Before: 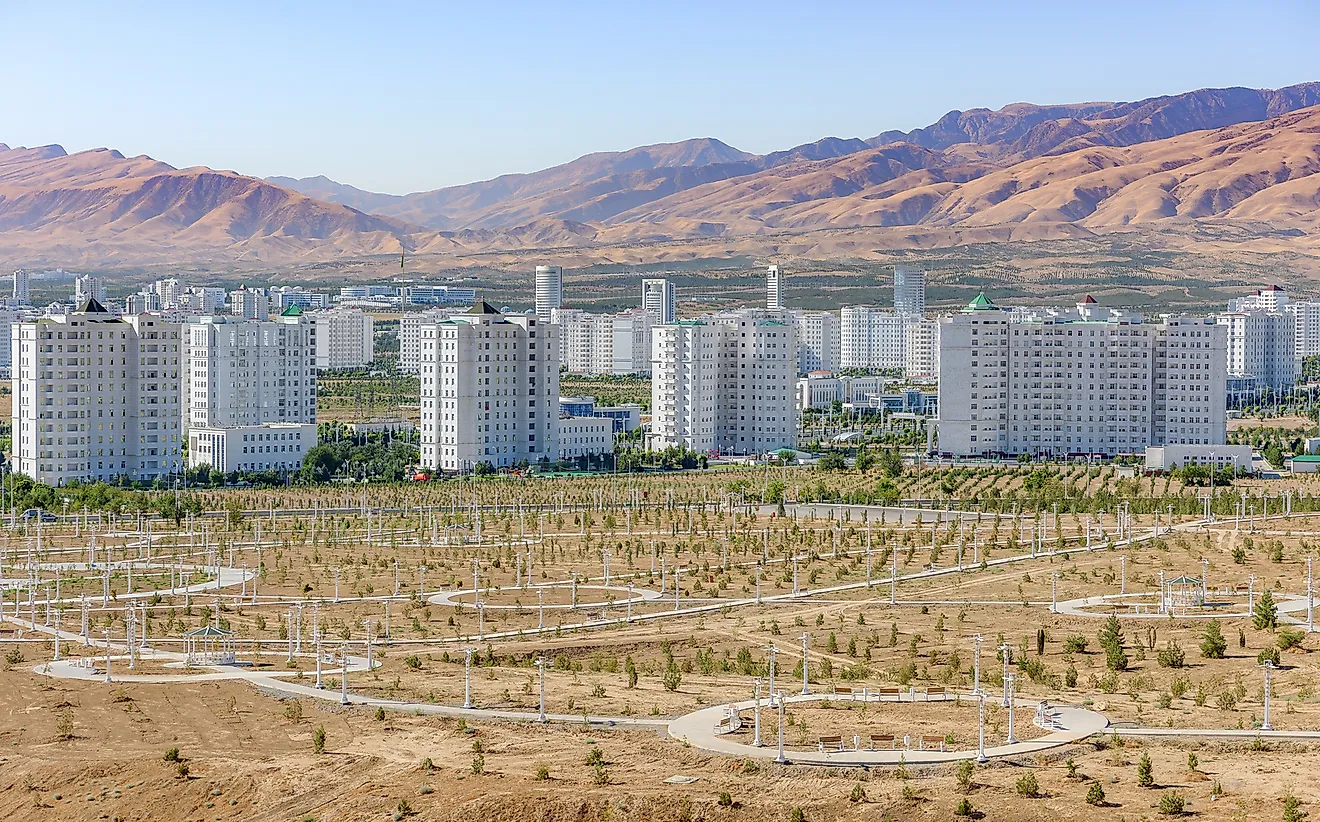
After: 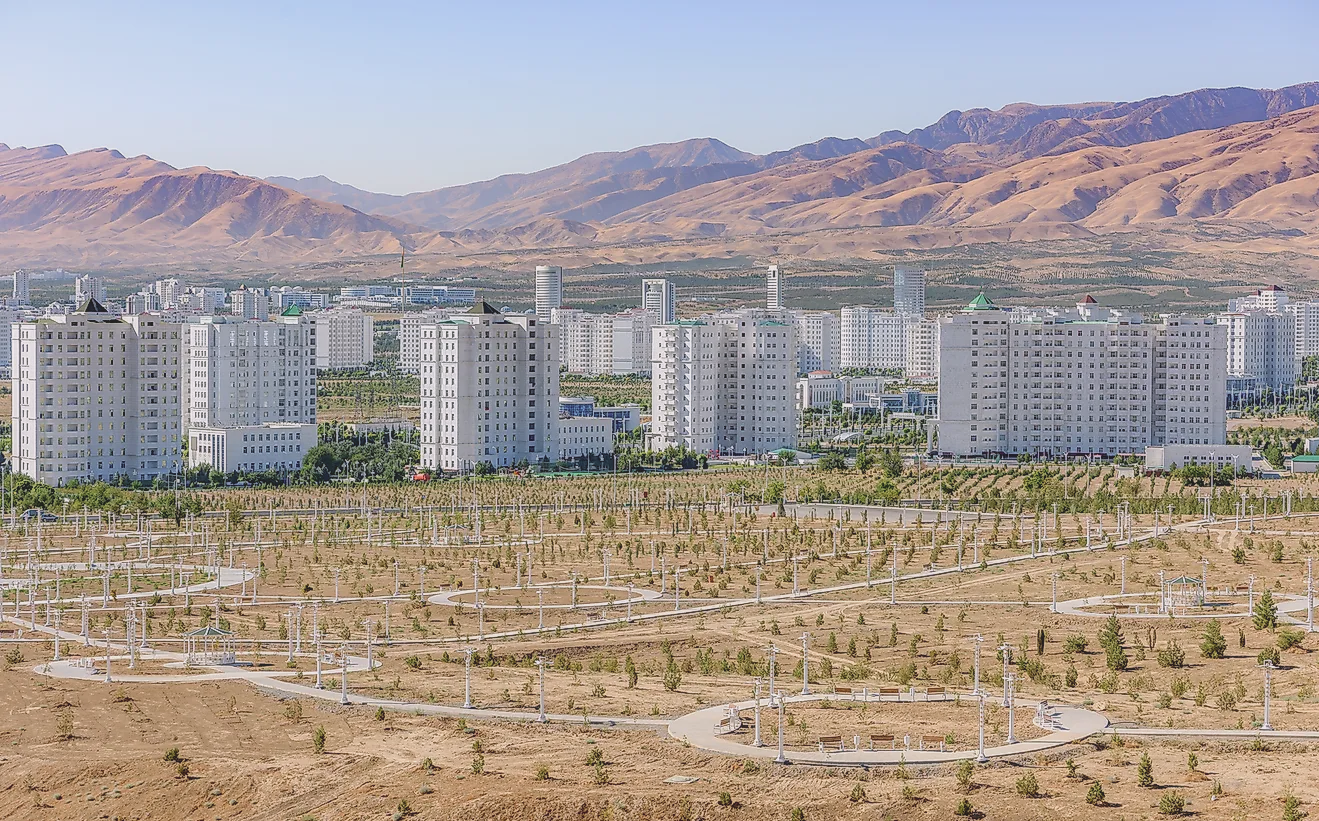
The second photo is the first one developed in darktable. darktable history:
color correction: highlights a* 3.11, highlights b* -1.25, shadows a* -0.061, shadows b* 2.42, saturation 0.978
contrast brightness saturation: contrast -0.152, brightness 0.045, saturation -0.134
local contrast: detail 109%
